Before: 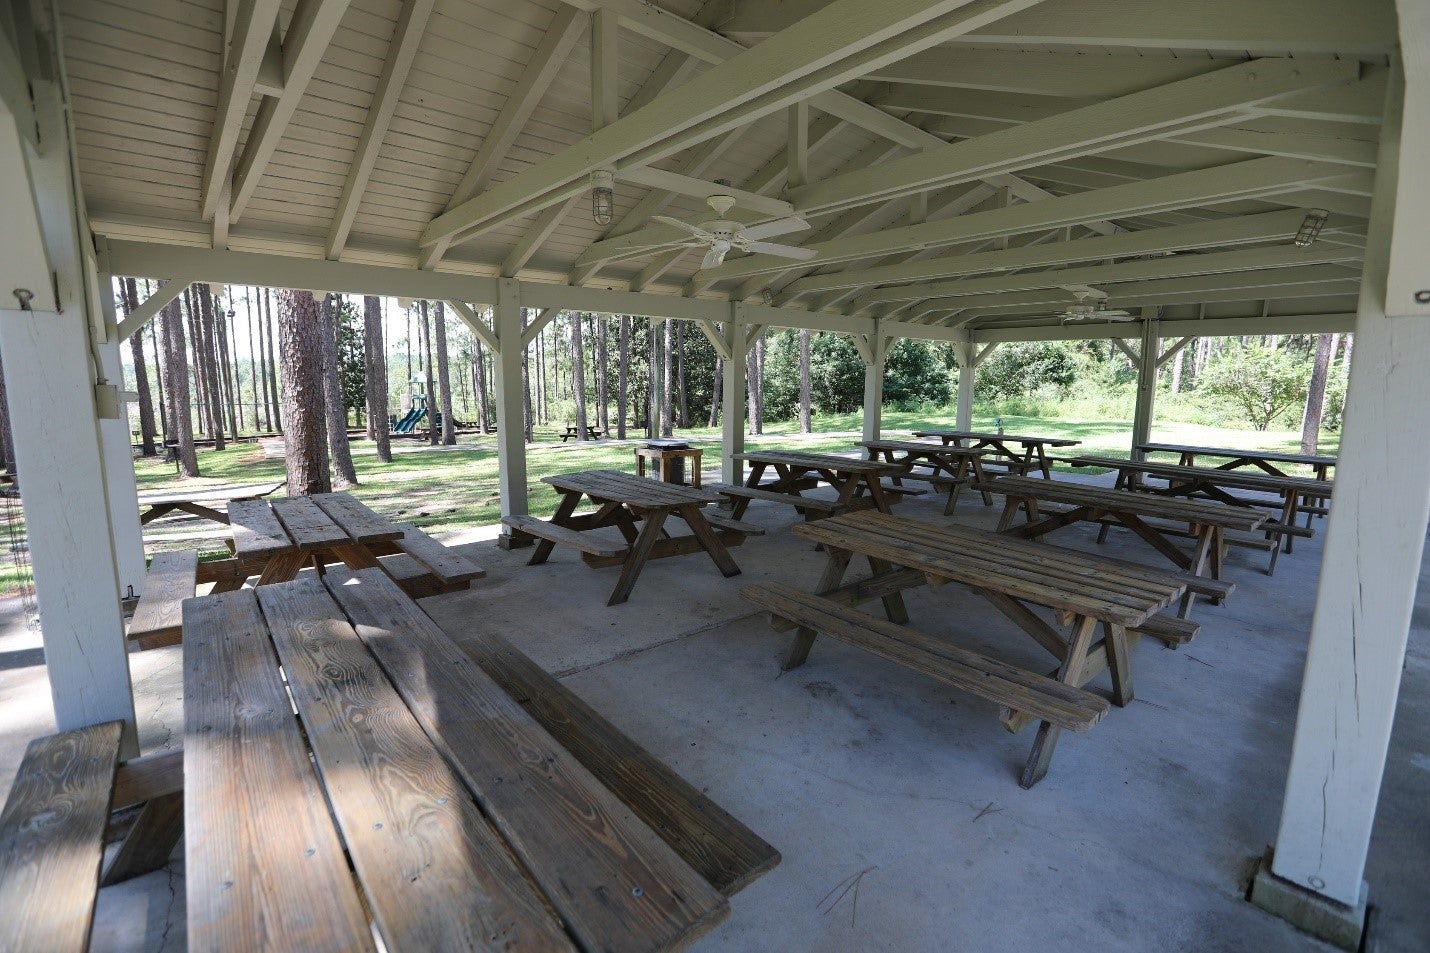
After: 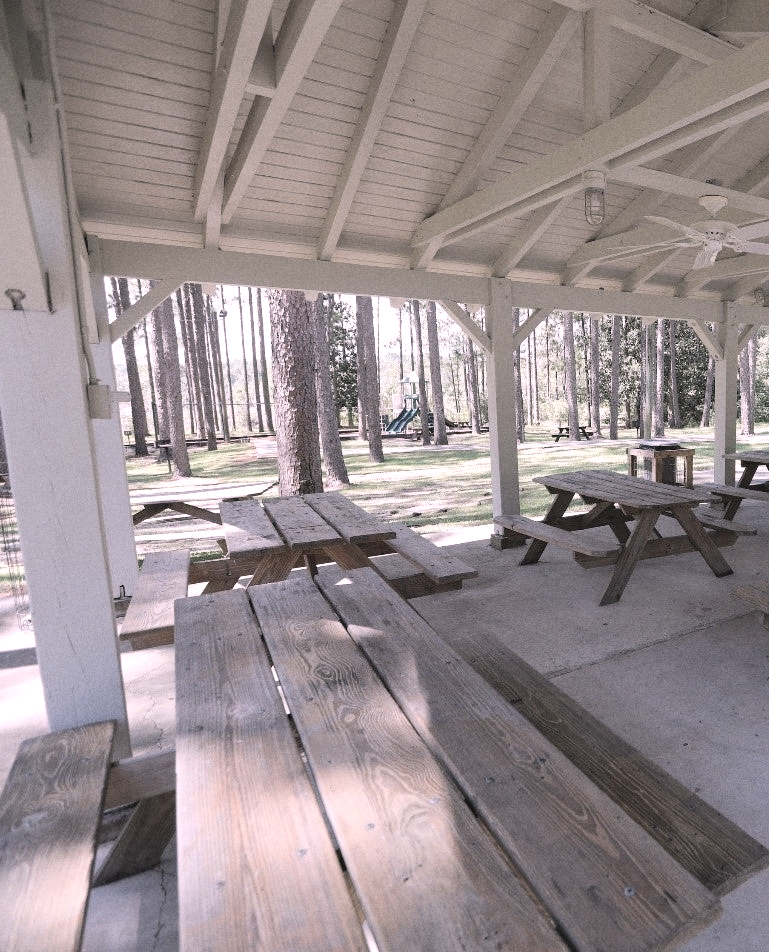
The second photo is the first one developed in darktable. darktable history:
crop: left 0.587%, right 45.588%, bottom 0.086%
white balance: red 1.188, blue 1.11
contrast brightness saturation: brightness 0.18, saturation -0.5
grain: on, module defaults
